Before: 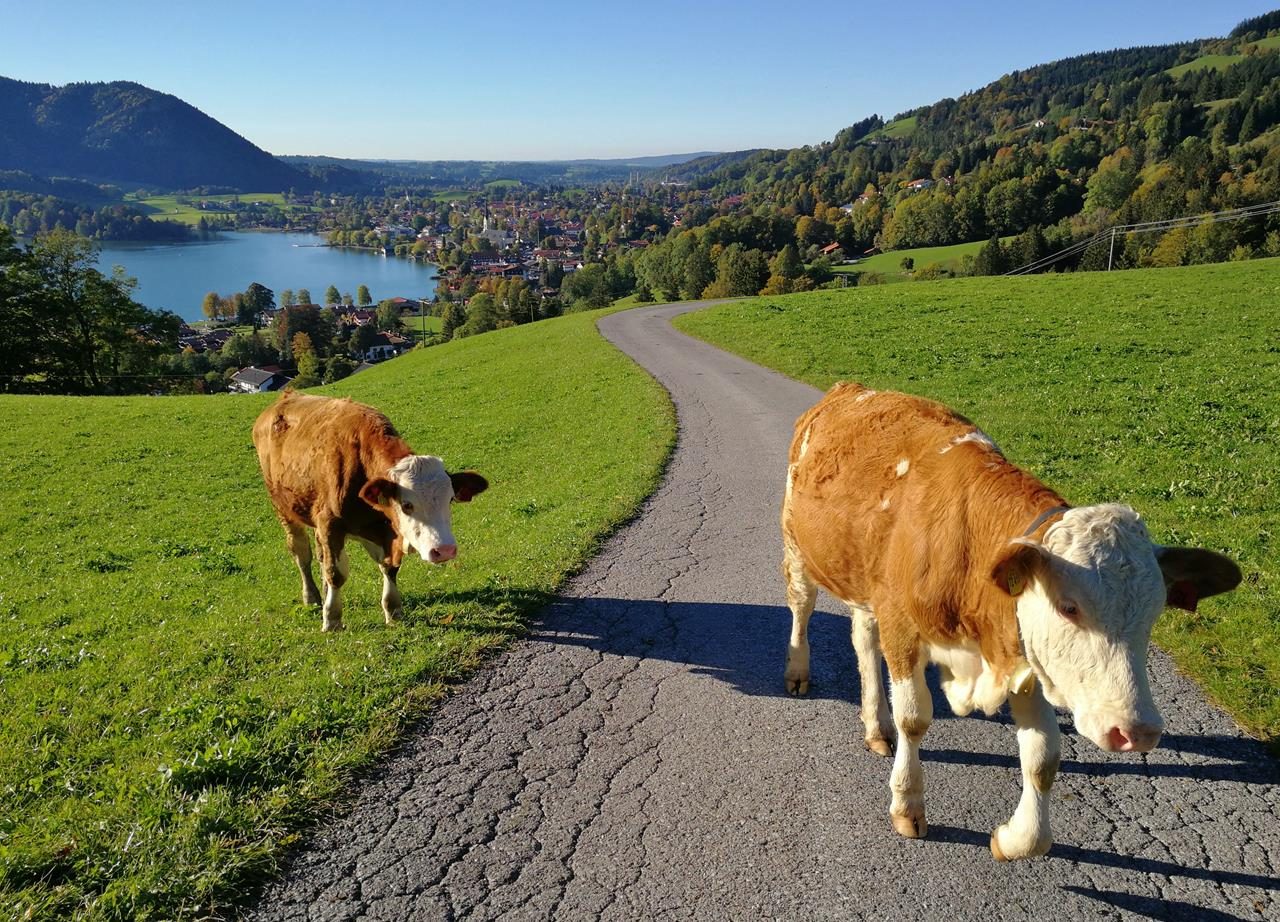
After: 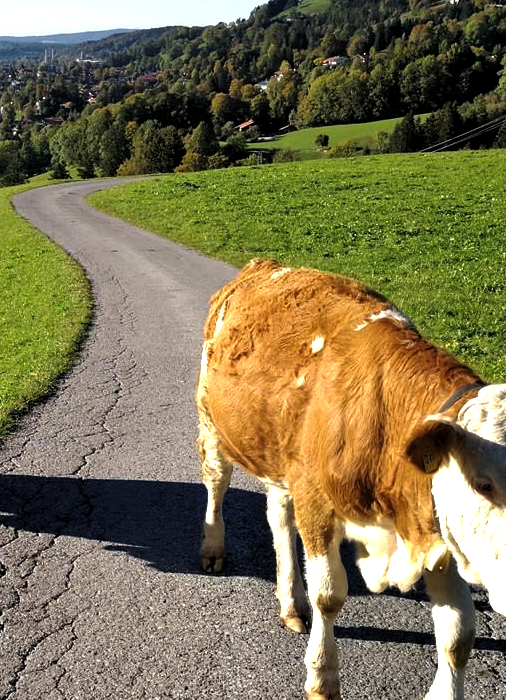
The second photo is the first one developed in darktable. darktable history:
crop: left 45.721%, top 13.393%, right 14.118%, bottom 10.01%
levels: levels [0.044, 0.475, 0.791]
